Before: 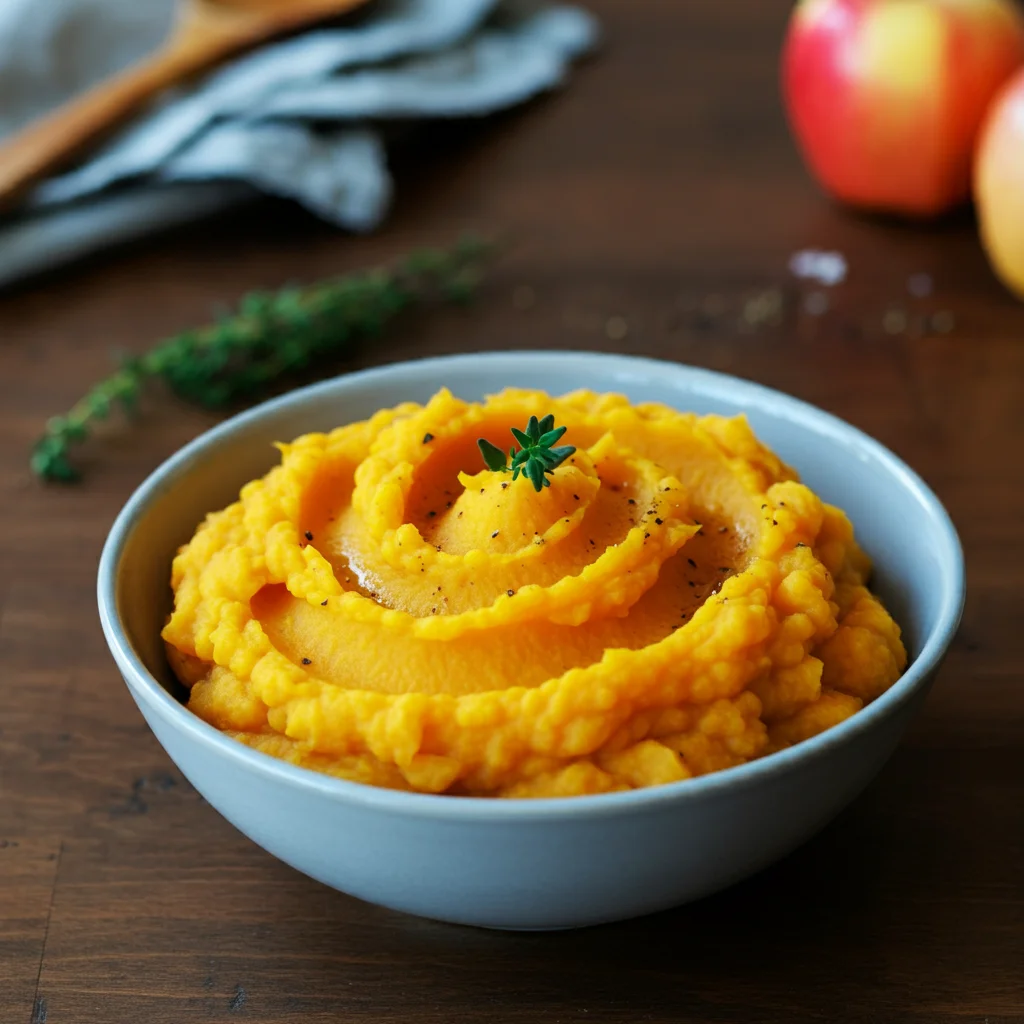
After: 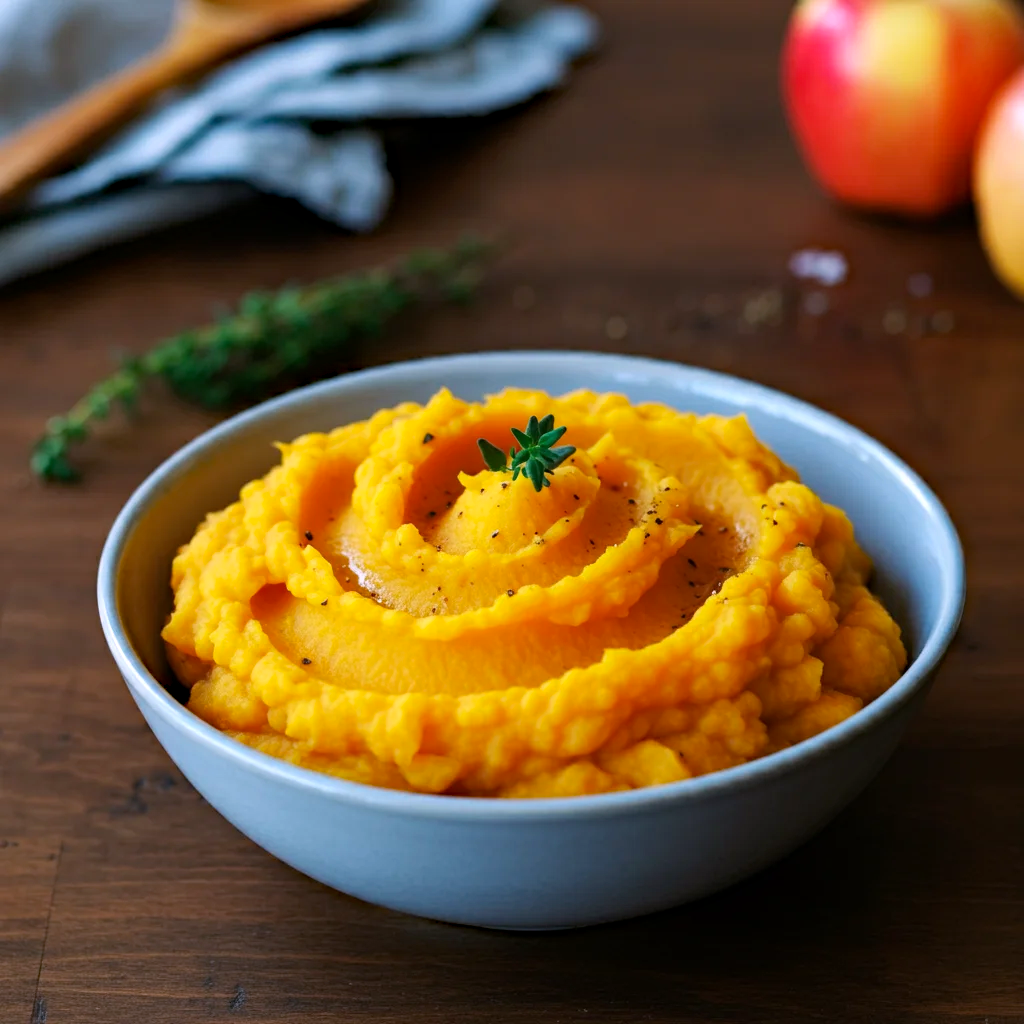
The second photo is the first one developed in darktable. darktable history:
haze removal: strength 0.29, distance 0.25, compatibility mode true, adaptive false
white balance: red 1.05, blue 1.072
